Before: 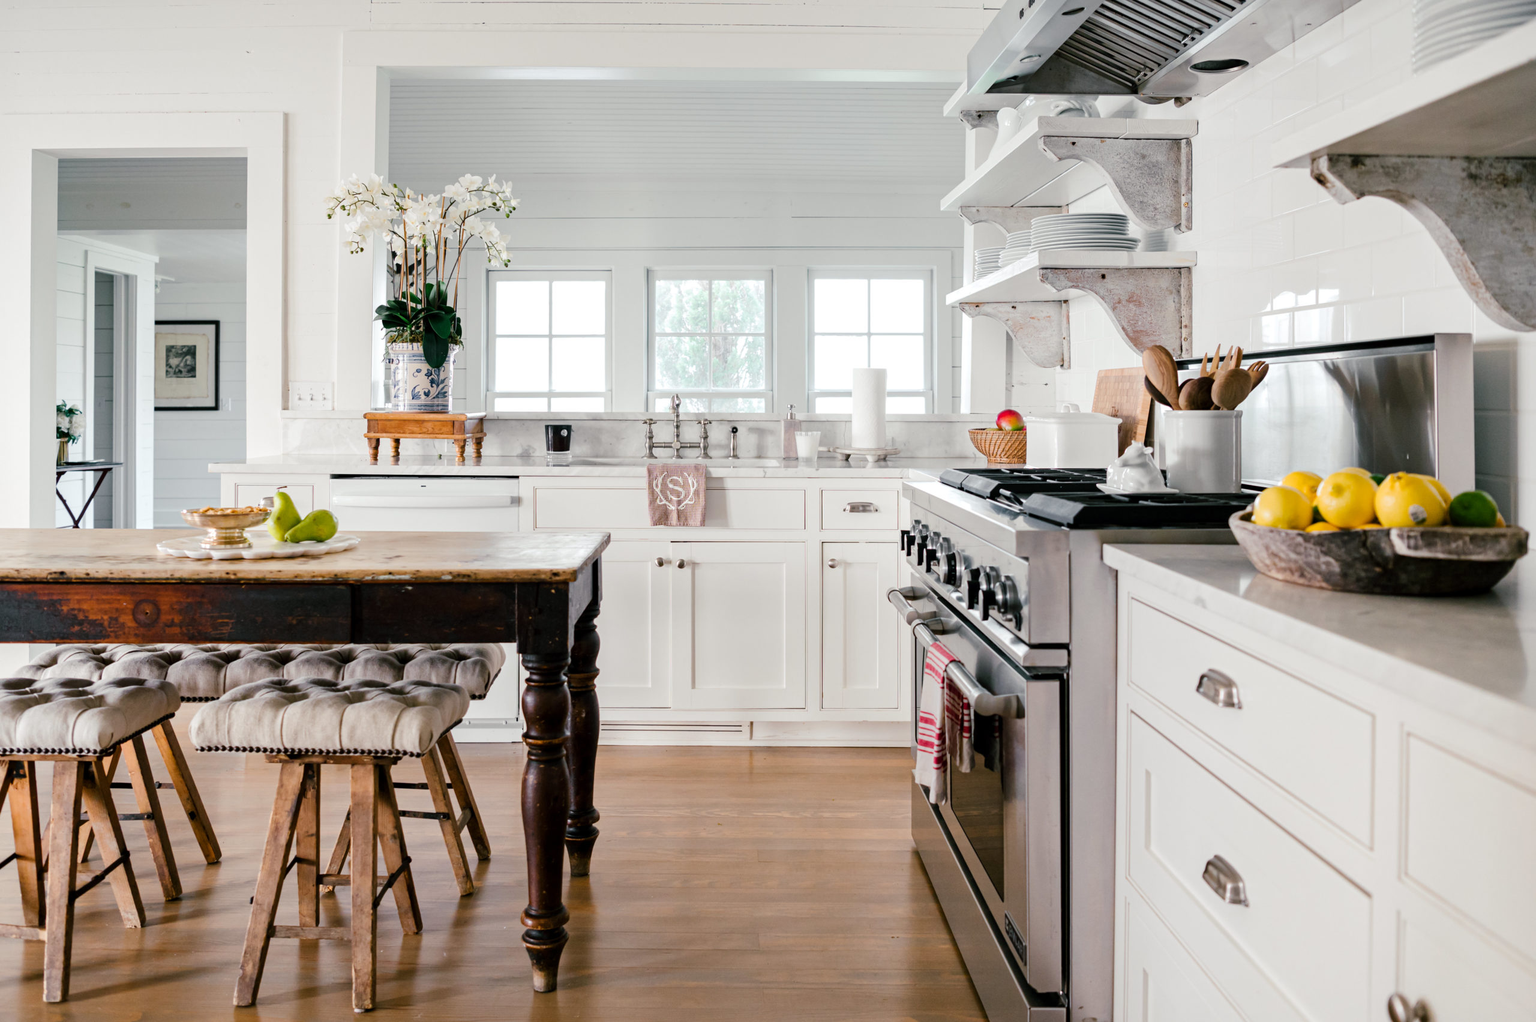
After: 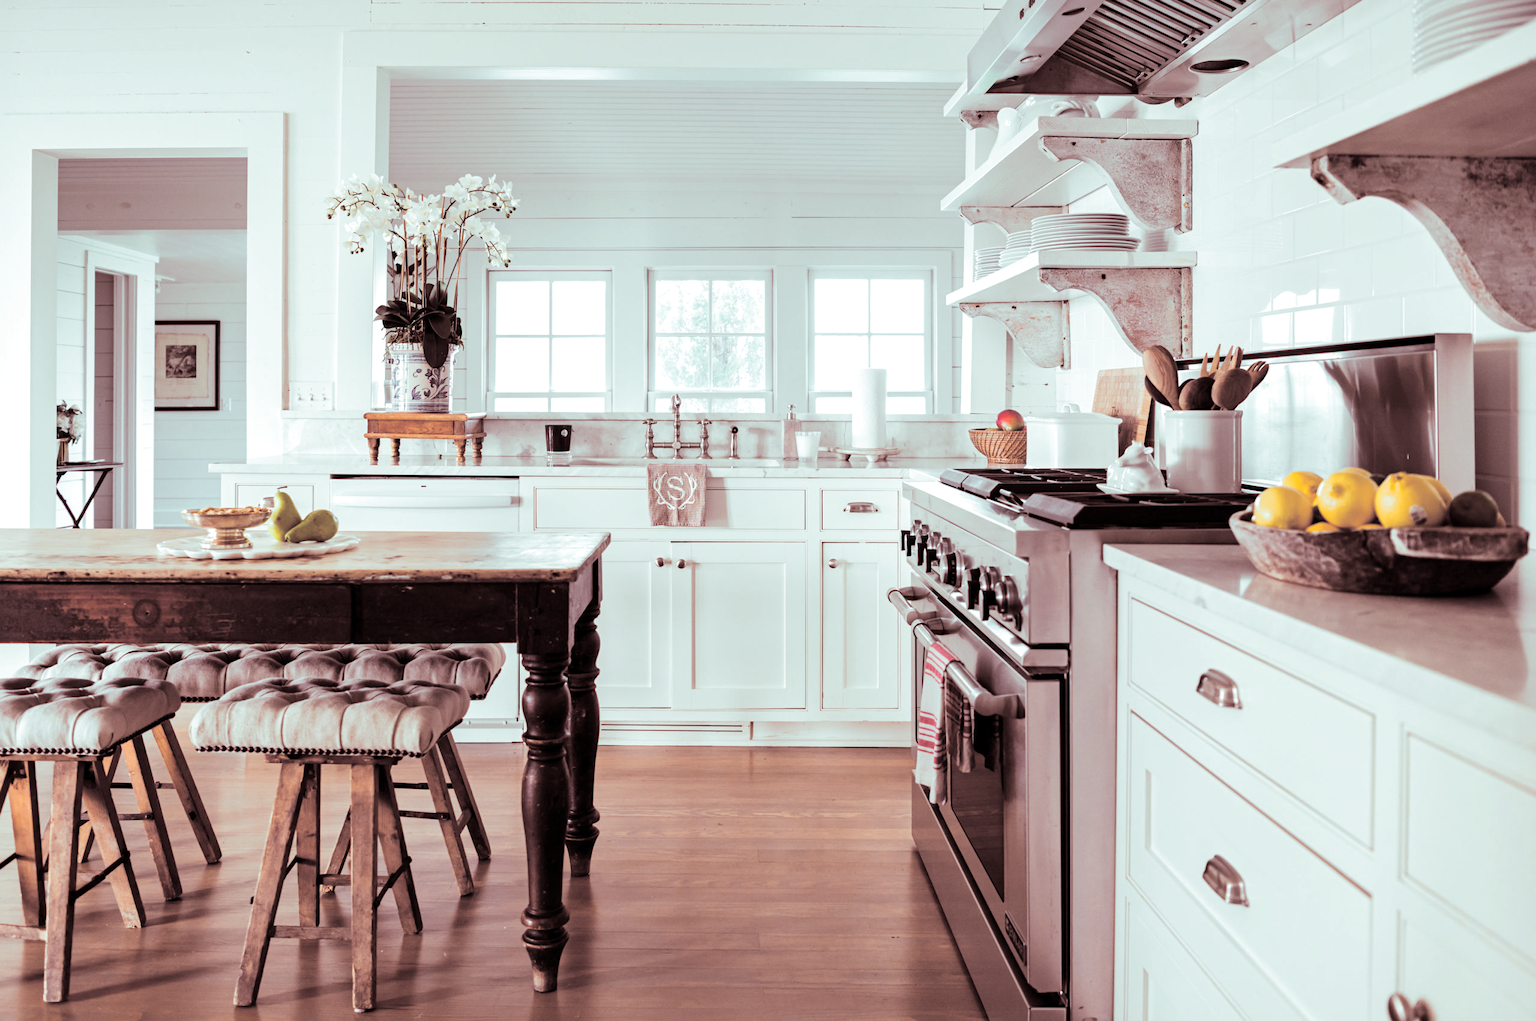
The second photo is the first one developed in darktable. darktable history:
exposure: exposure 0.207 EV, compensate highlight preservation false
split-toning: shadows › saturation 0.3, highlights › hue 180°, highlights › saturation 0.3, compress 0%
